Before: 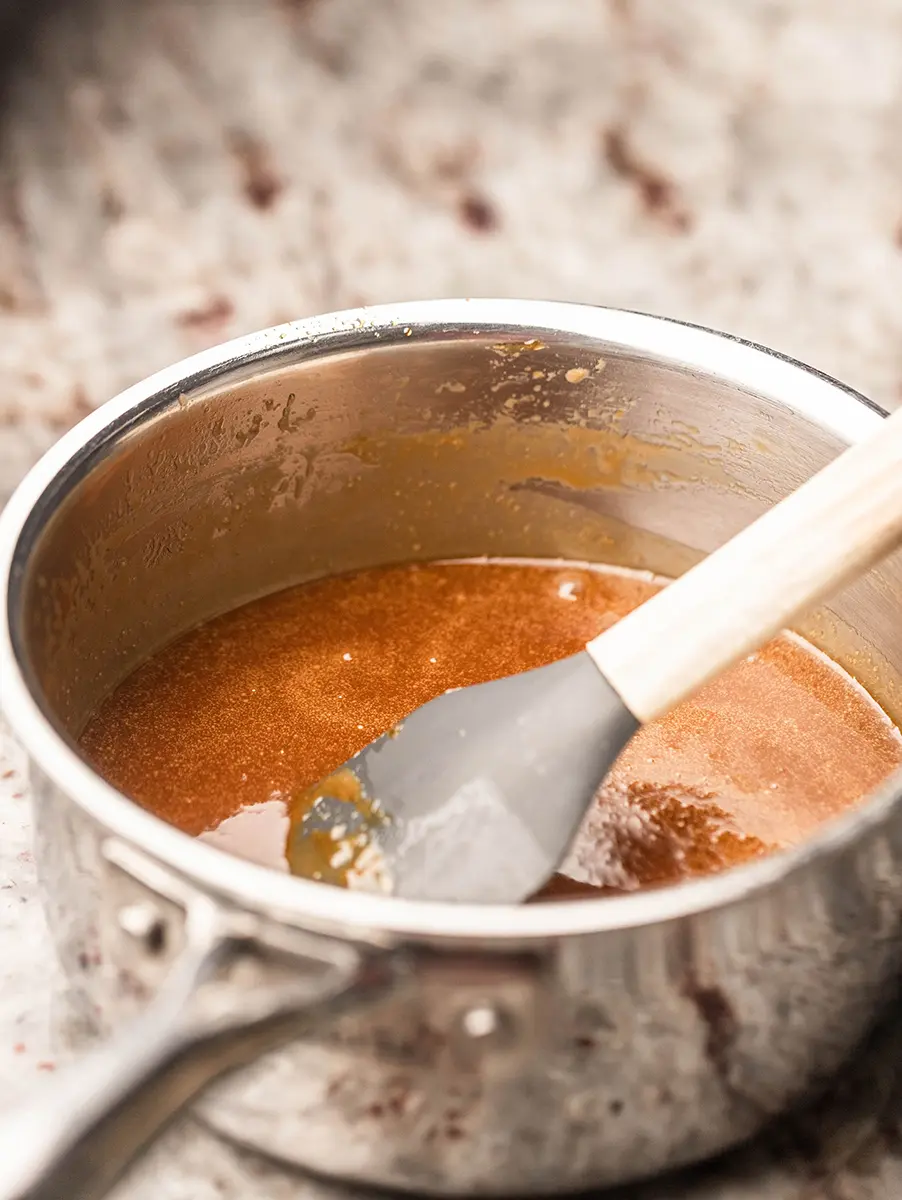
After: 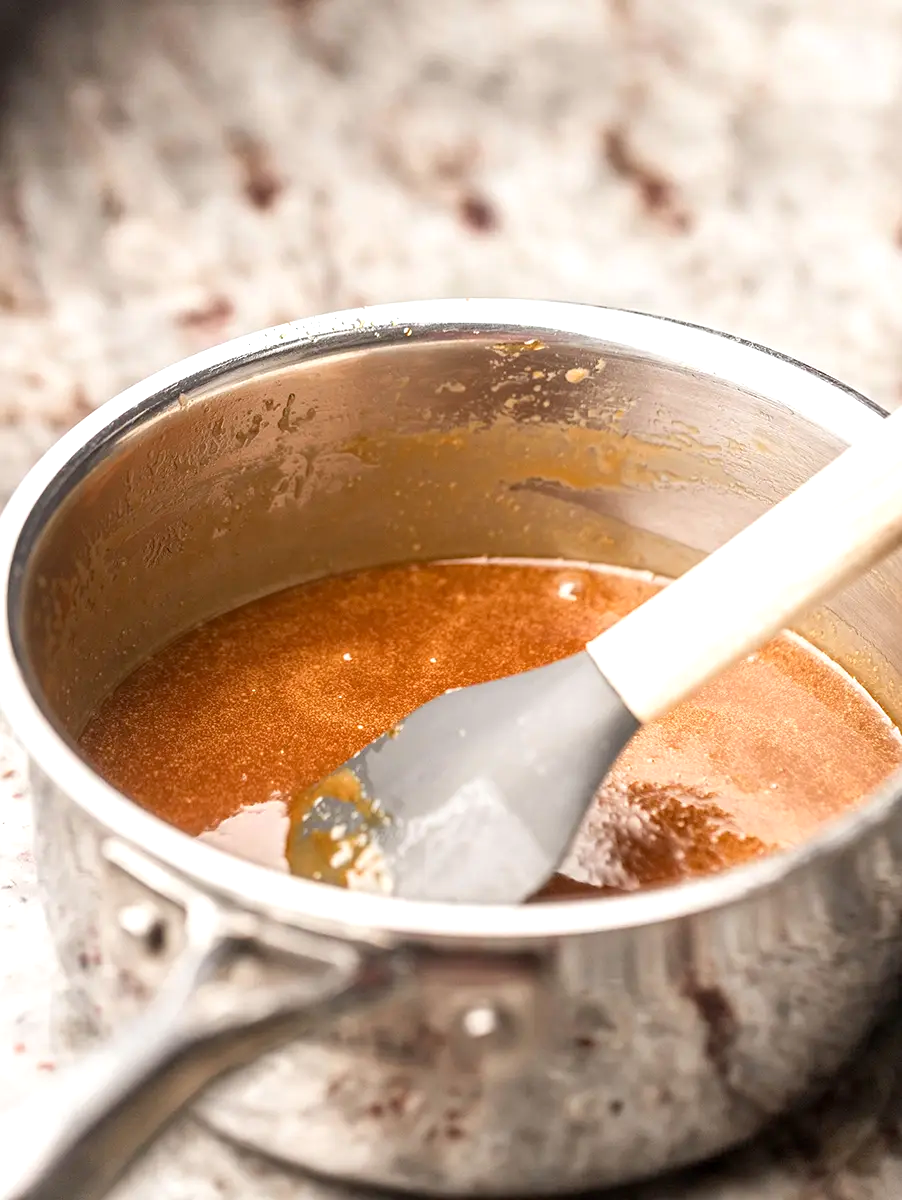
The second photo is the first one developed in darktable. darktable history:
exposure: black level correction 0.001, exposure 0.3 EV, compensate highlight preservation false
white balance: red 0.986, blue 1.01
